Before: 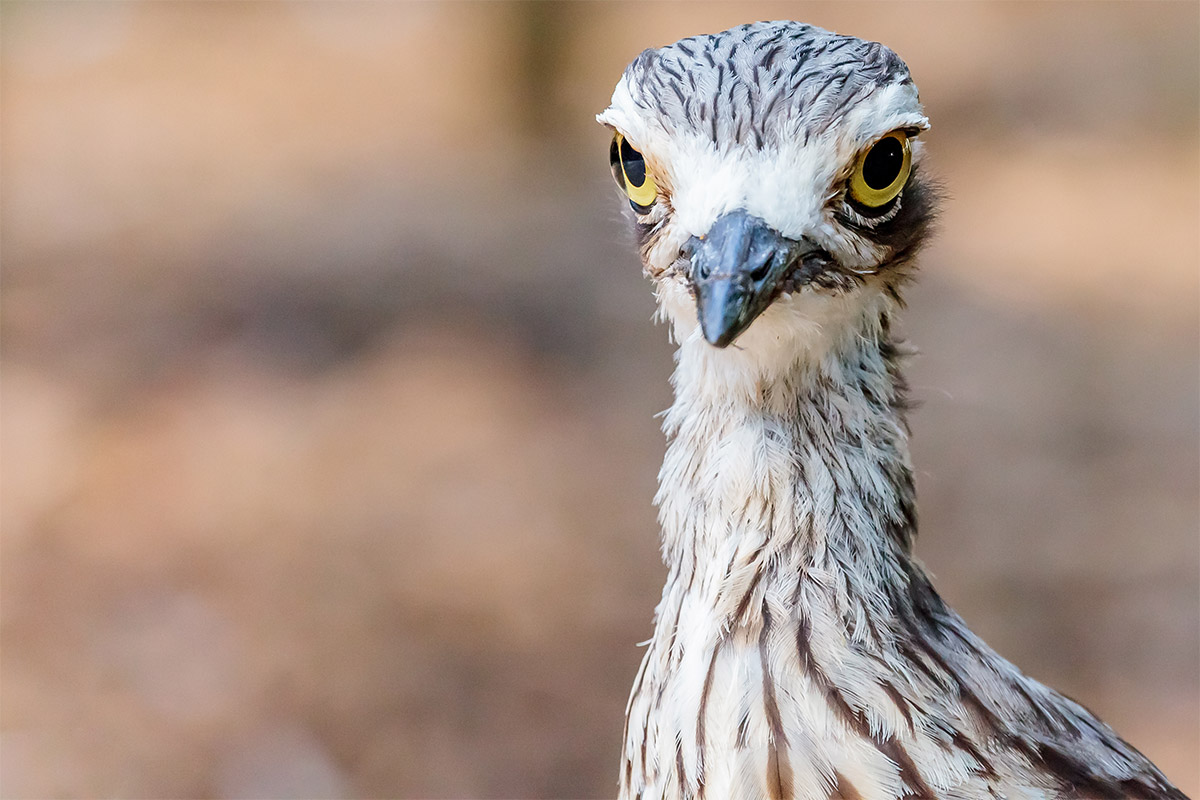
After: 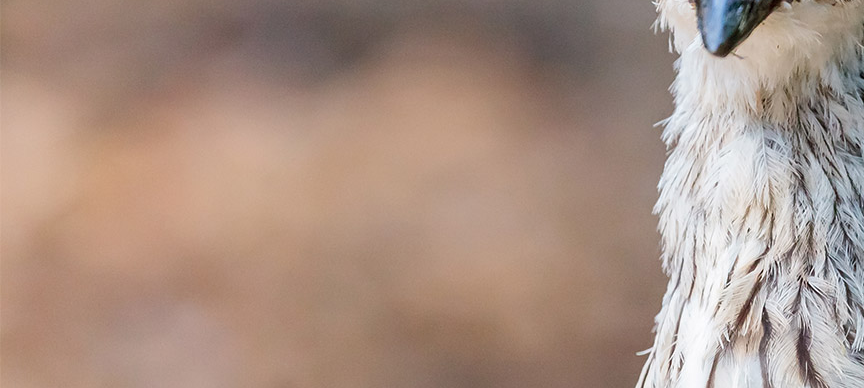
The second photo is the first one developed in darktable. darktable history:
crop: top 36.498%, right 27.964%, bottom 14.995%
shadows and highlights: shadows 29.32, highlights -29.32, low approximation 0.01, soften with gaussian
